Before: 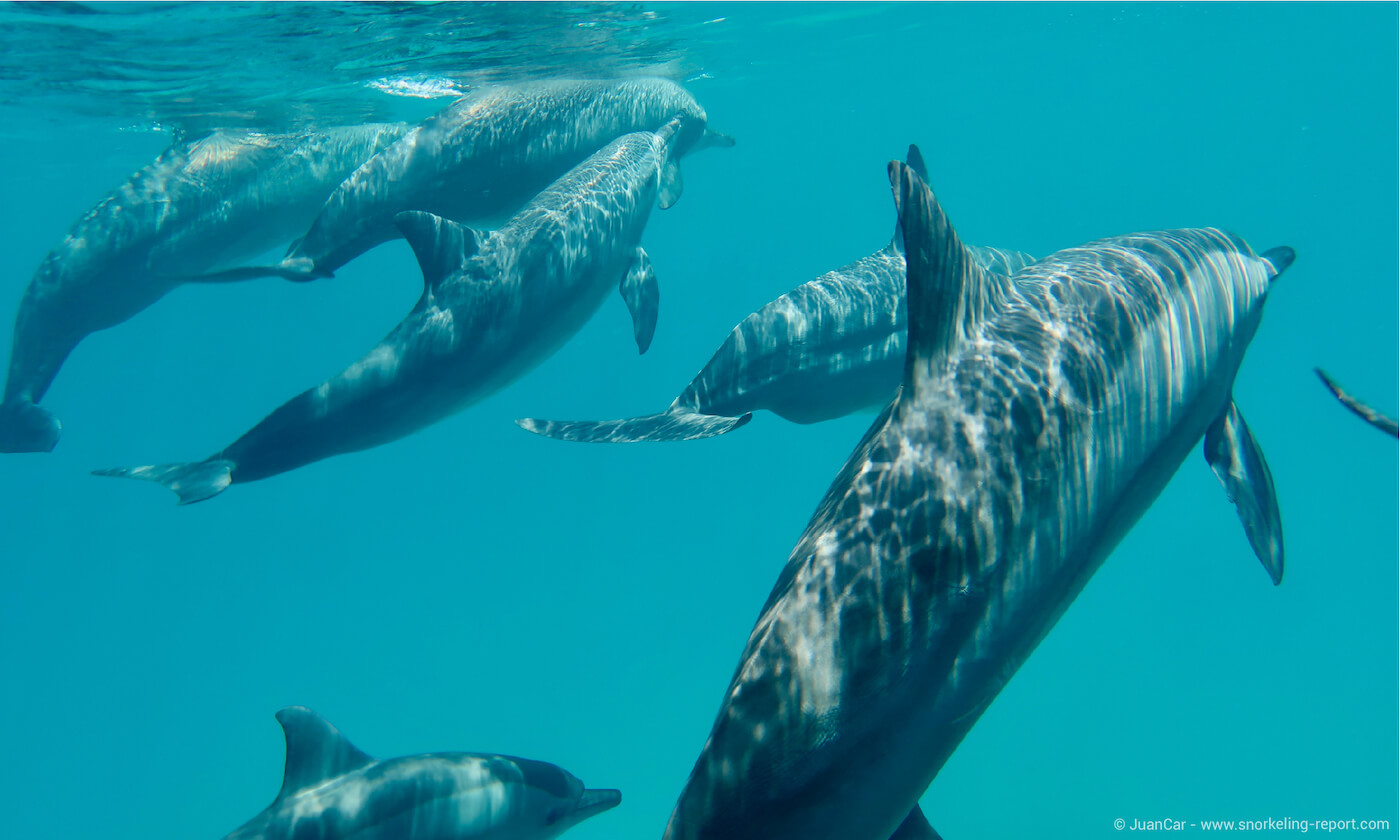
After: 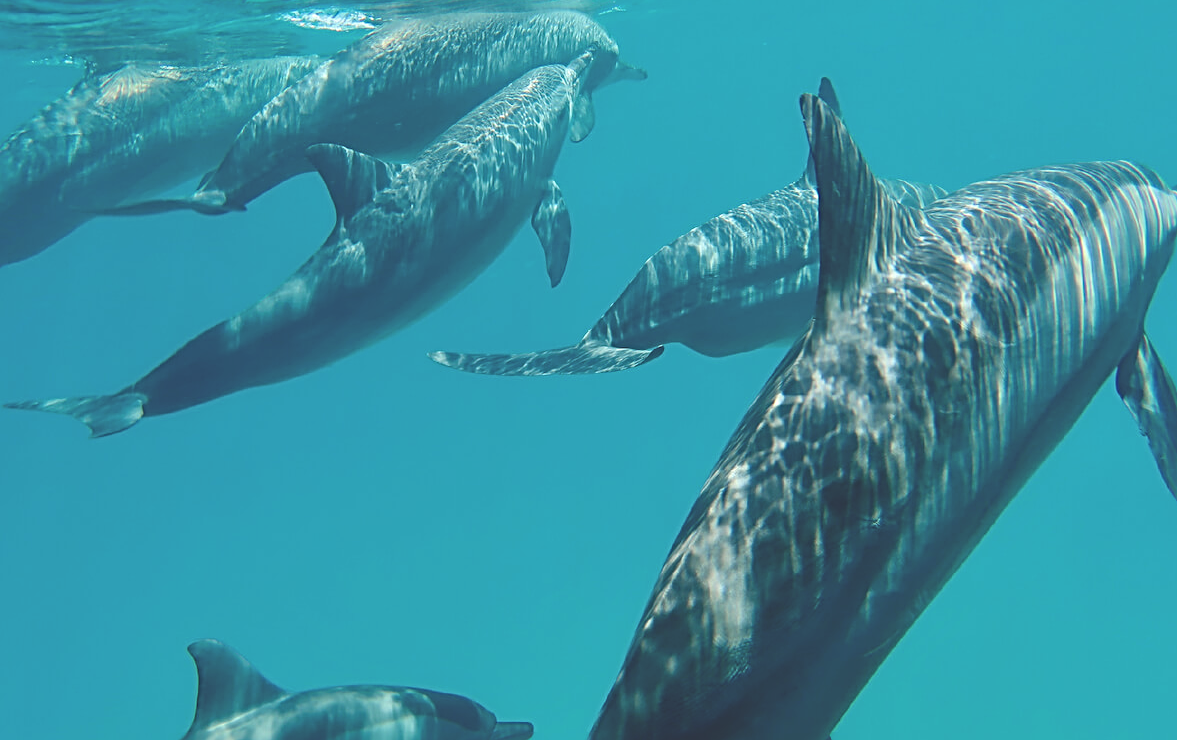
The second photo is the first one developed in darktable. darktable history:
sharpen: radius 3.09
exposure: black level correction -0.027, compensate highlight preservation false
crop: left 6.326%, top 8.081%, right 9.543%, bottom 3.773%
